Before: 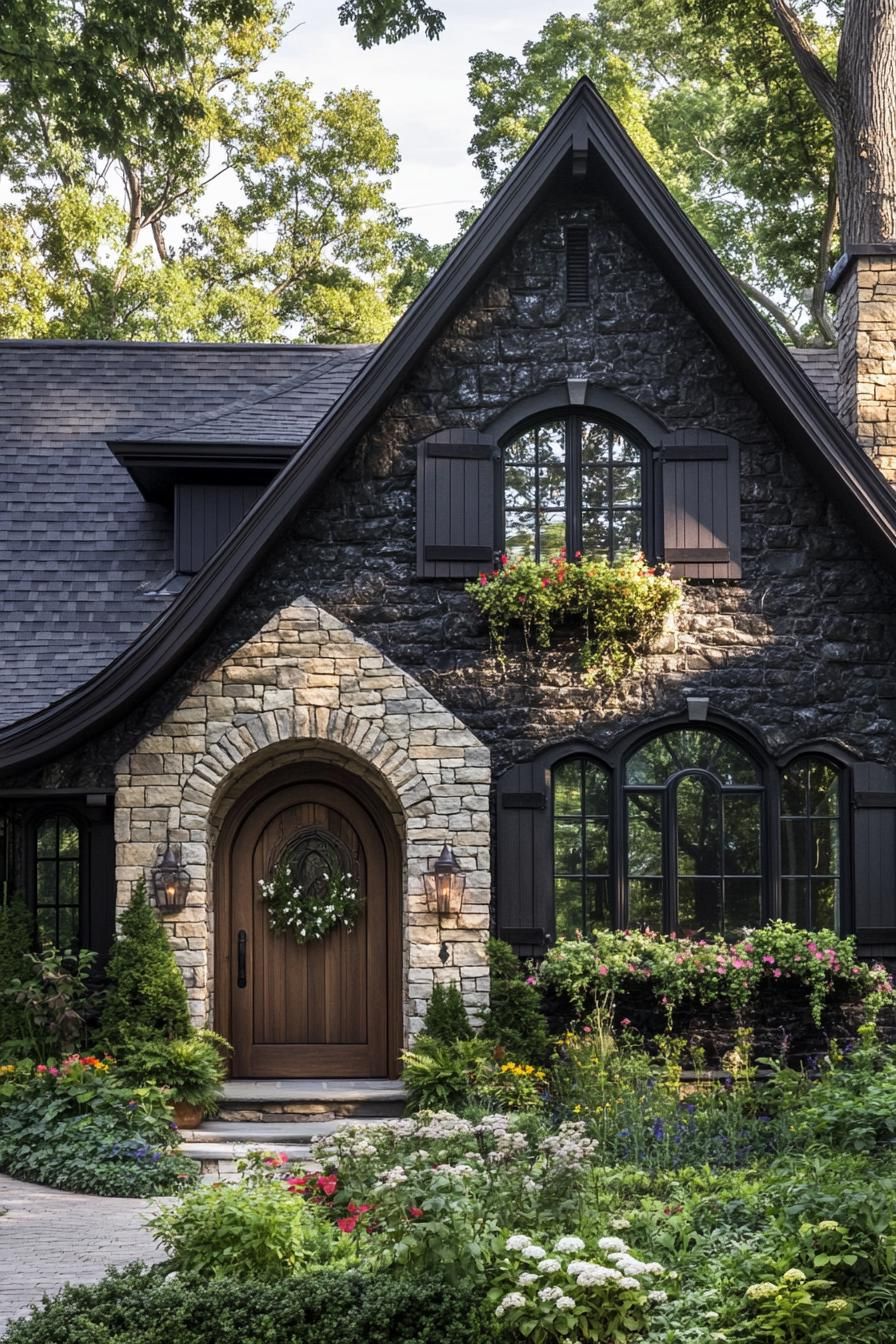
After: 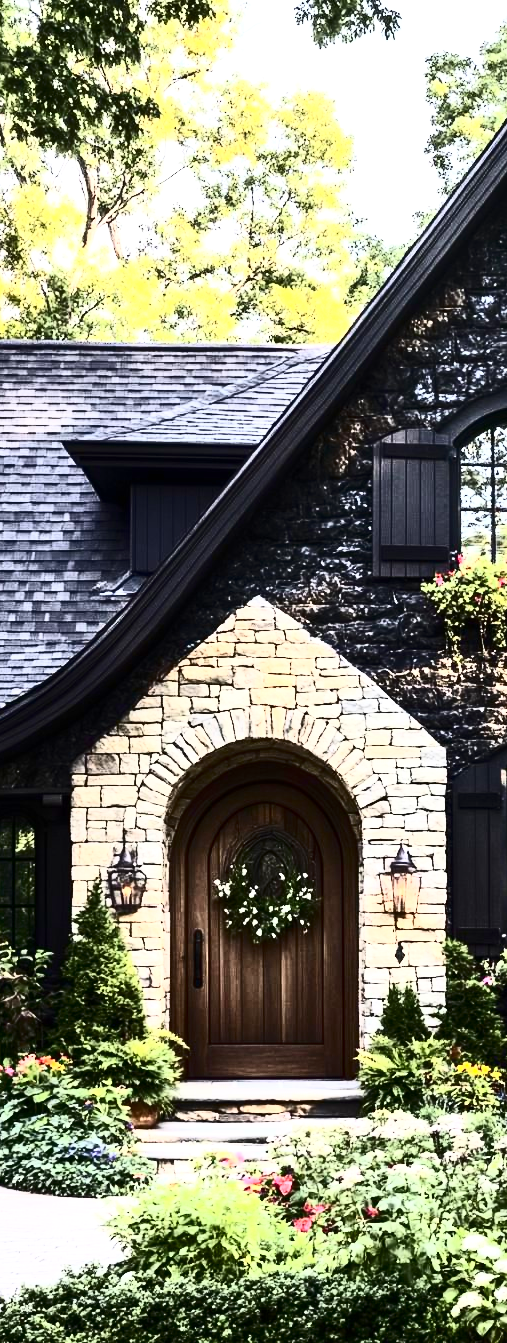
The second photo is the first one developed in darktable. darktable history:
crop: left 4.94%, right 38.431%
contrast brightness saturation: contrast 0.936, brightness 0.195
exposure: black level correction 0, exposure 1 EV, compensate highlight preservation false
